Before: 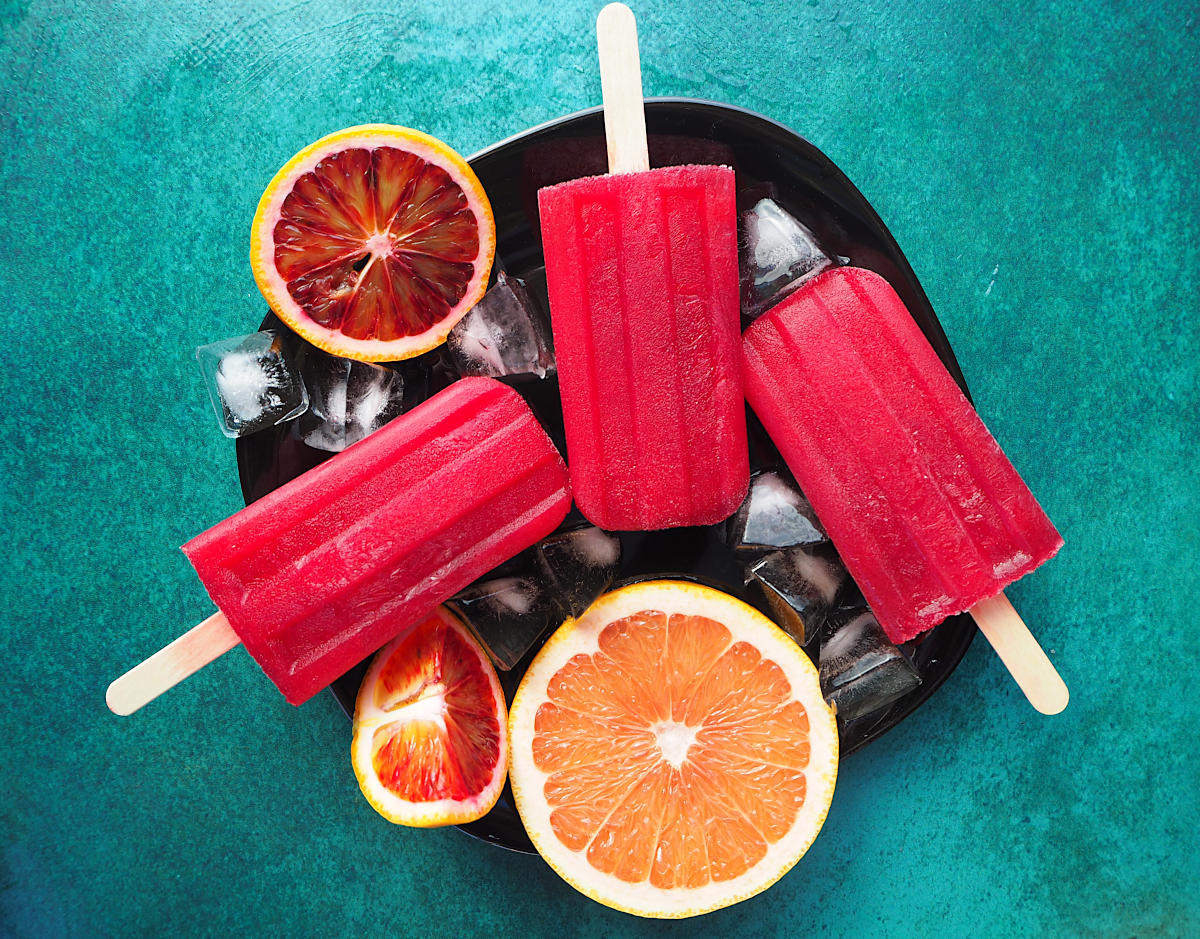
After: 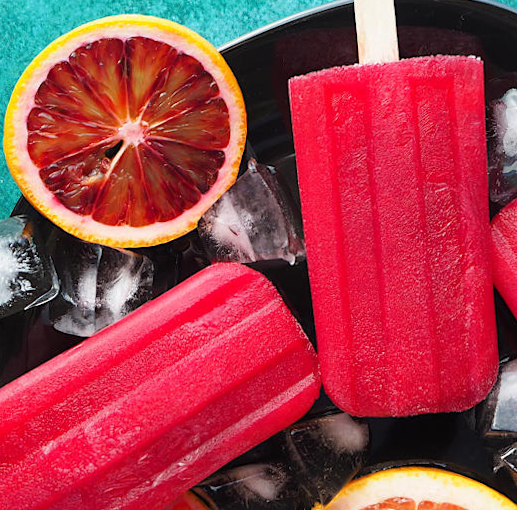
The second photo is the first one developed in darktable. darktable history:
crop: left 20.248%, top 10.86%, right 35.675%, bottom 34.321%
rotate and perspective: rotation 0.226°, lens shift (vertical) -0.042, crop left 0.023, crop right 0.982, crop top 0.006, crop bottom 0.994
